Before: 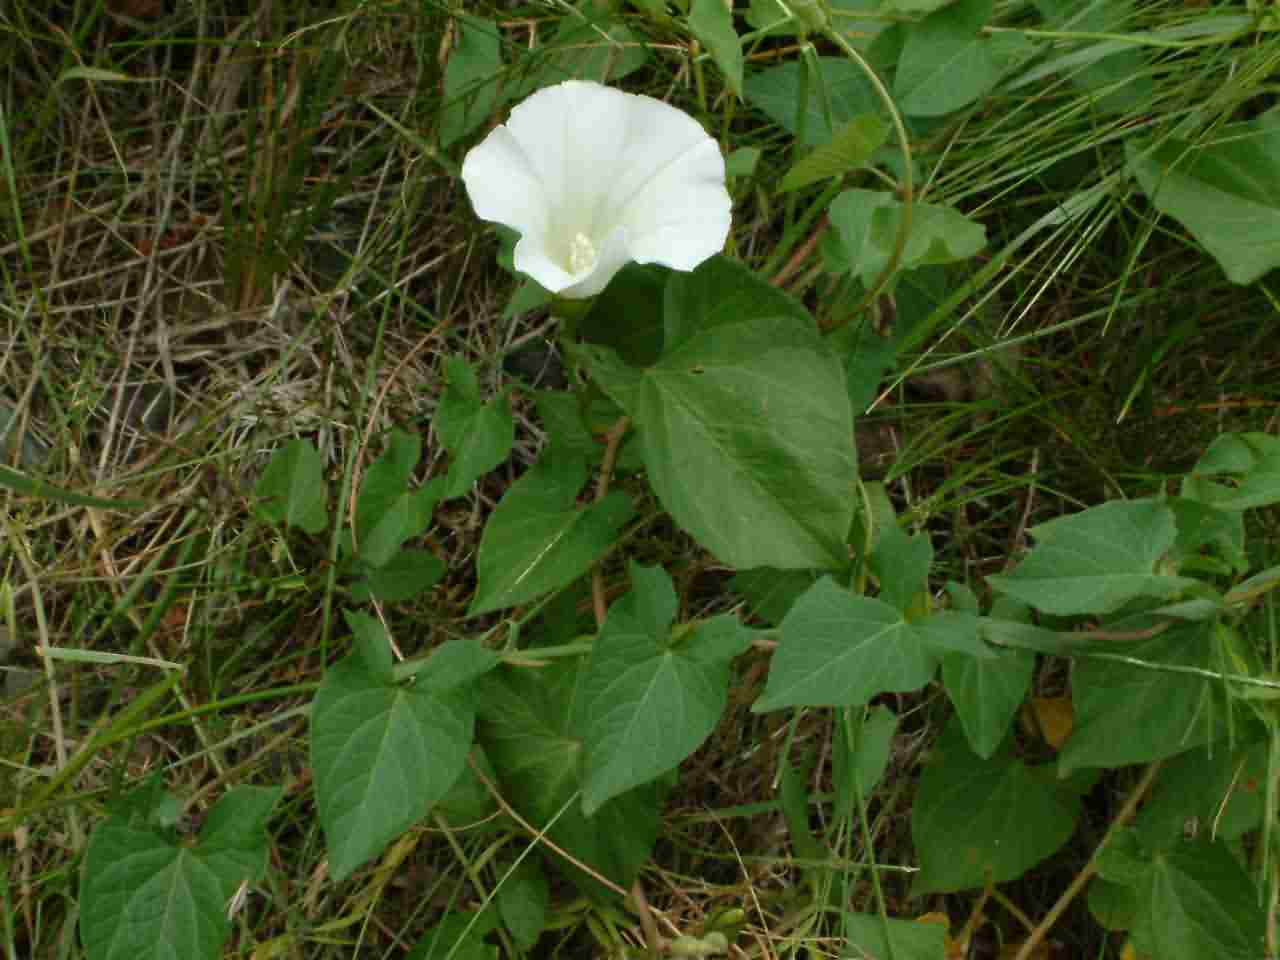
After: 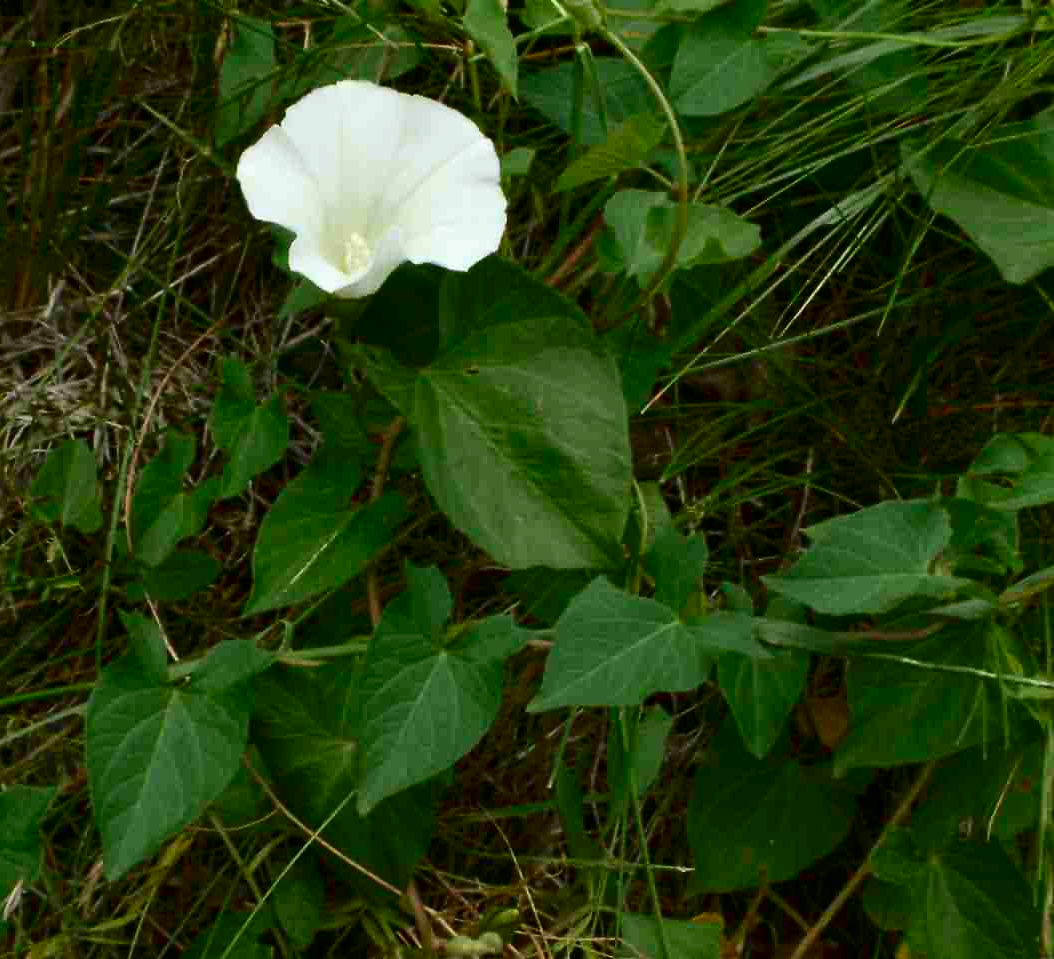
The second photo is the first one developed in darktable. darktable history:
crop: left 17.582%, bottom 0.031%
contrast brightness saturation: contrast 0.2, brightness -0.11, saturation 0.1
